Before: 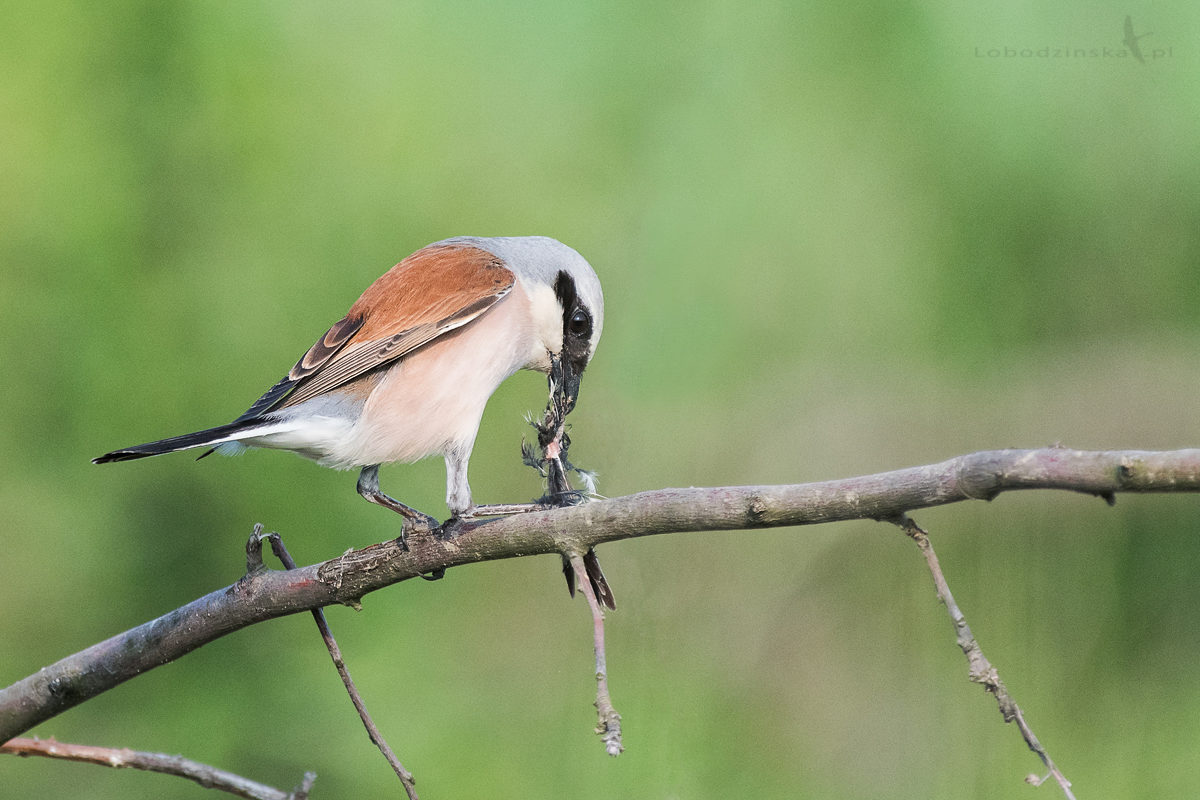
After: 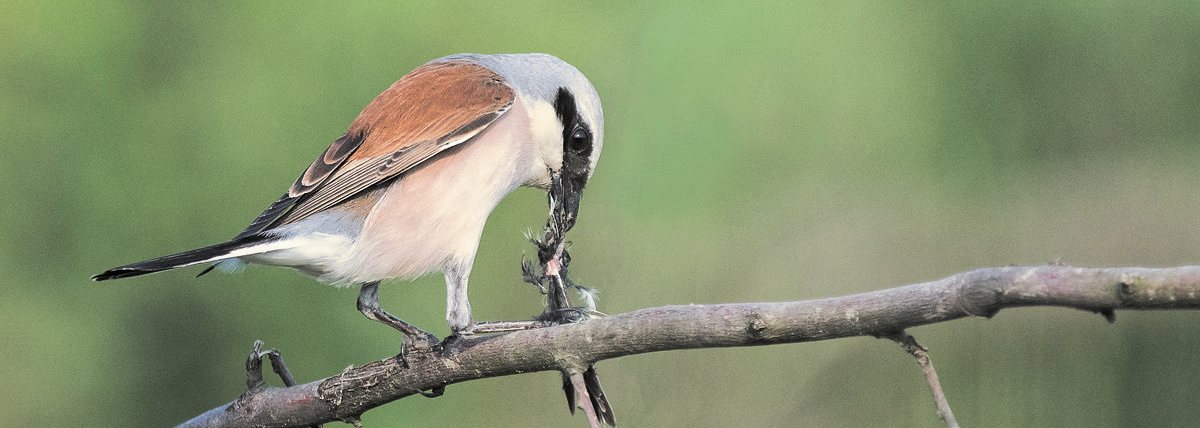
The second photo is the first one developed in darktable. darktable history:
crop and rotate: top 23.043%, bottom 23.437%
split-toning: shadows › hue 43.2°, shadows › saturation 0, highlights › hue 50.4°, highlights › saturation 1
